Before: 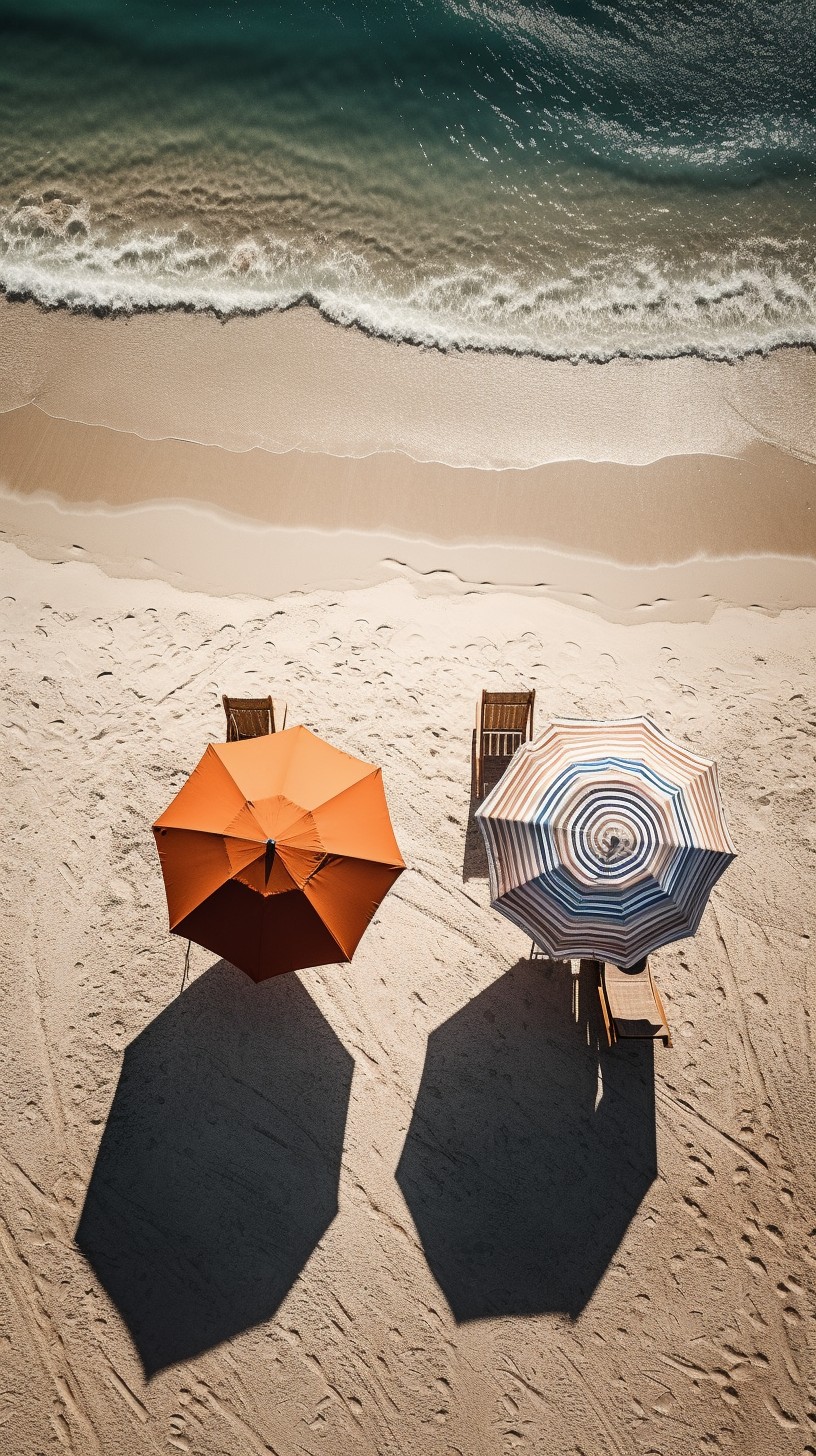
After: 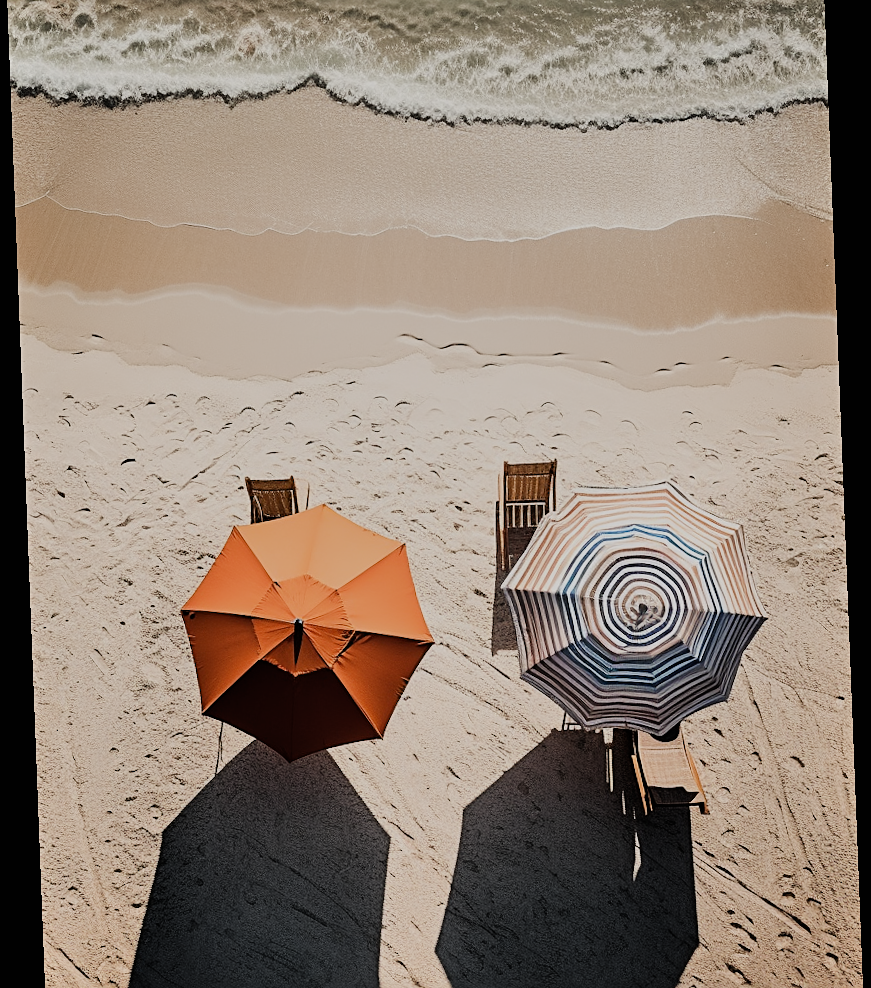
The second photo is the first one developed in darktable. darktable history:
sharpen: on, module defaults
shadows and highlights: shadows 49, highlights -41, soften with gaussian
filmic rgb: black relative exposure -7.15 EV, white relative exposure 5.36 EV, hardness 3.02
rotate and perspective: rotation -2.22°, lens shift (horizontal) -0.022, automatic cropping off
crop: top 16.727%, bottom 16.727%
